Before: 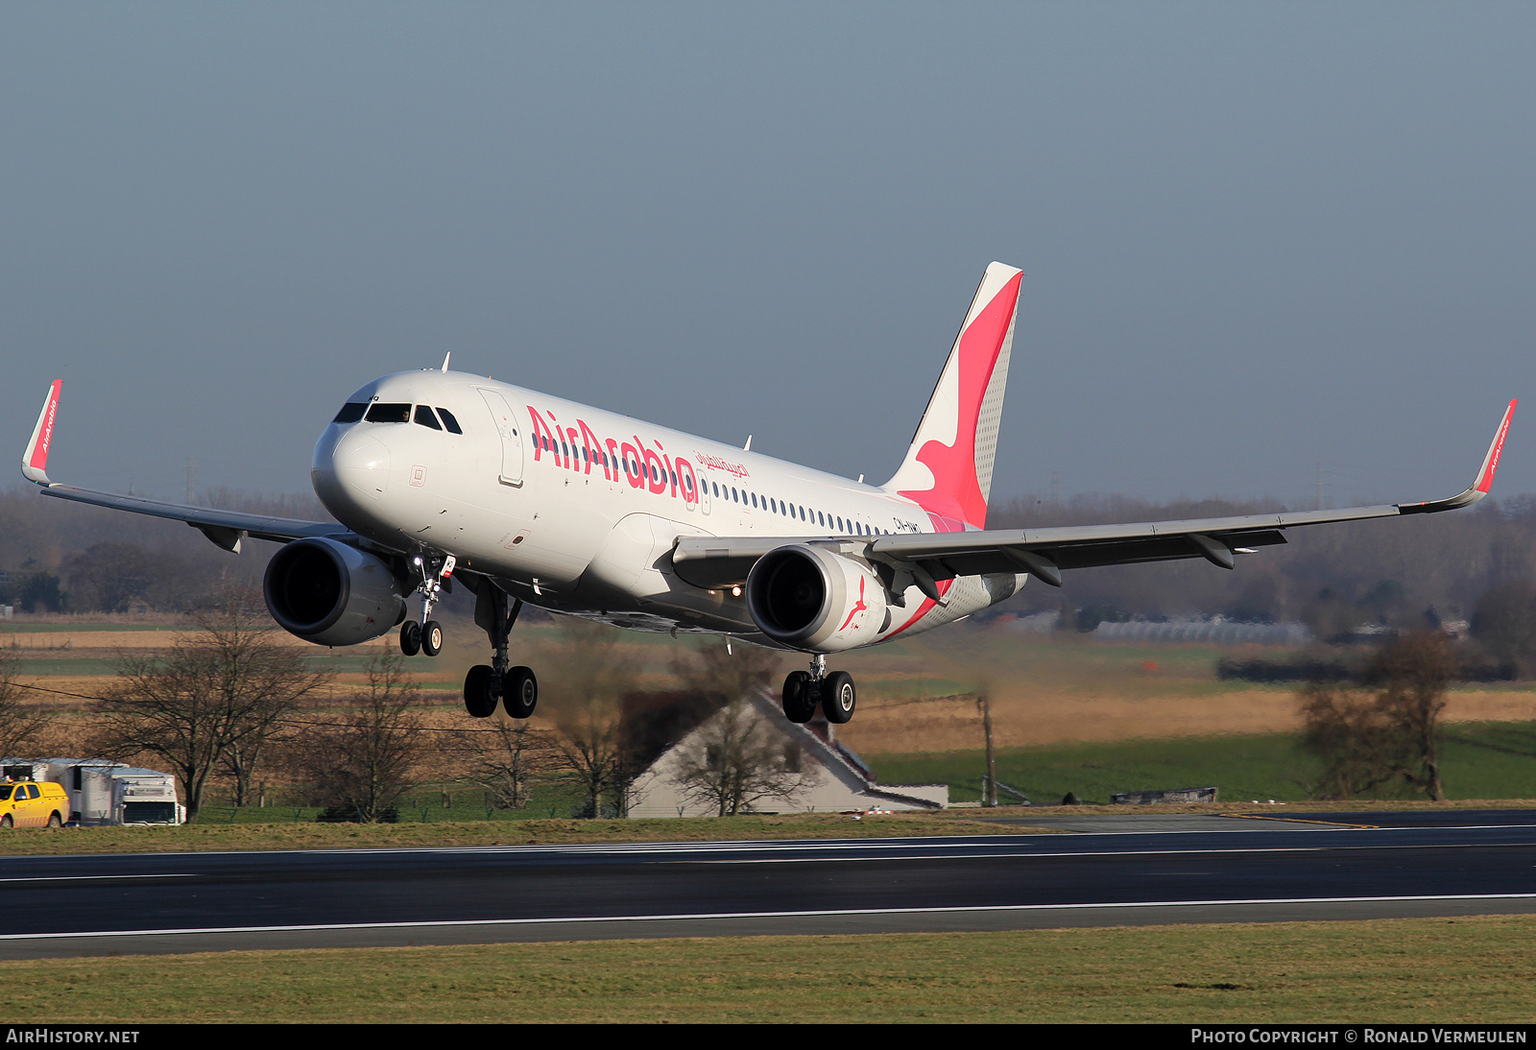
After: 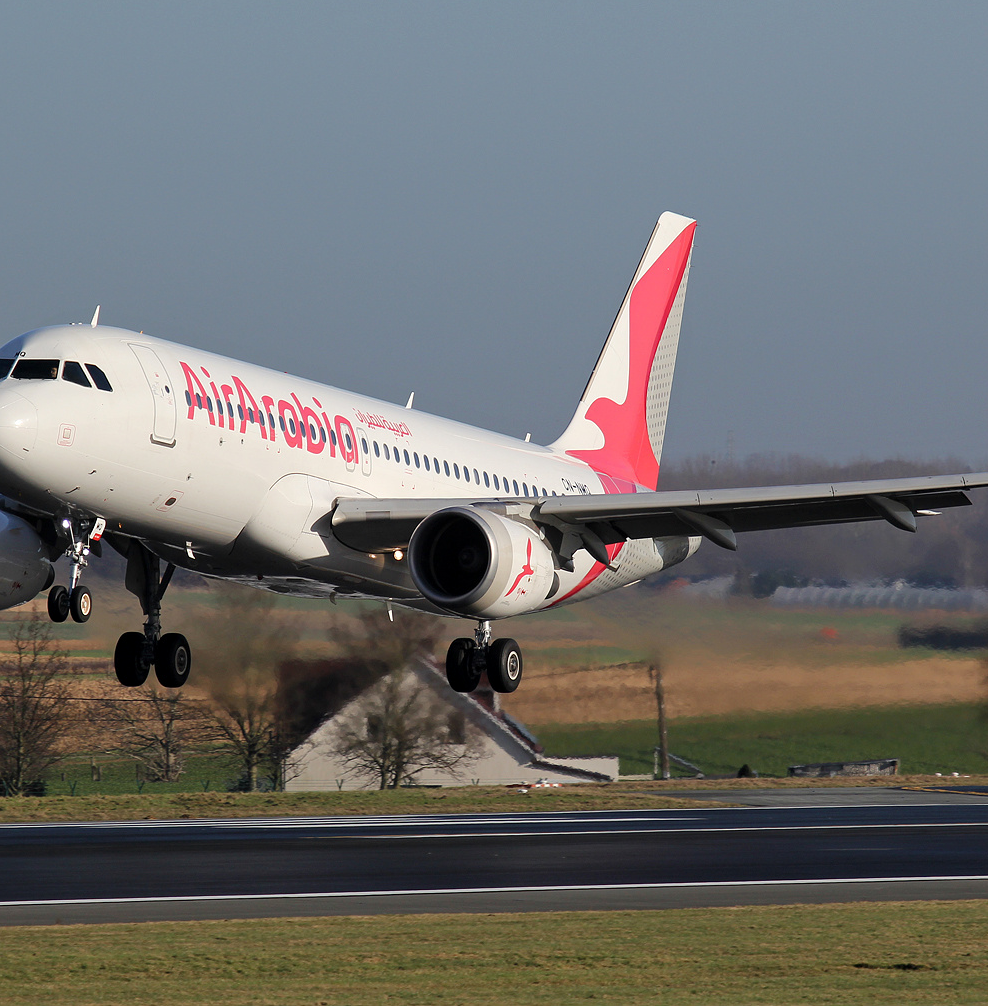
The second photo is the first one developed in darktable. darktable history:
crop and rotate: left 23.184%, top 5.638%, right 15.004%, bottom 2.325%
contrast equalizer: y [[0.5, 0.488, 0.462, 0.461, 0.491, 0.5], [0.5 ×6], [0.5 ×6], [0 ×6], [0 ×6]], mix -0.295
